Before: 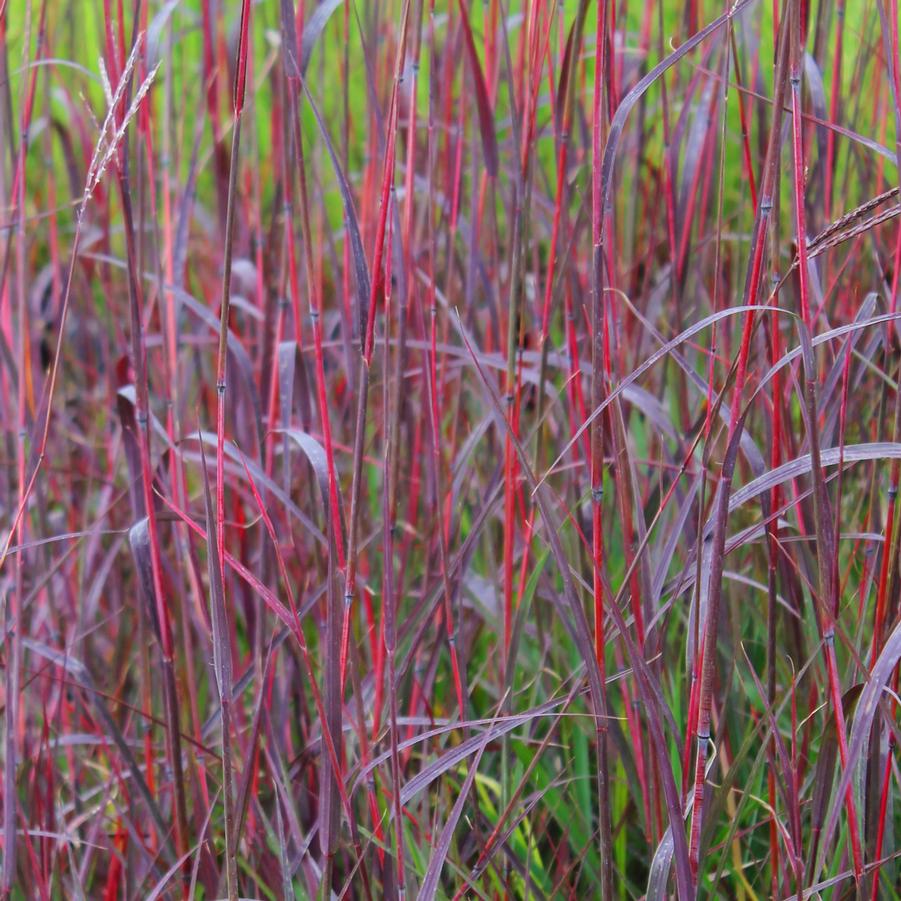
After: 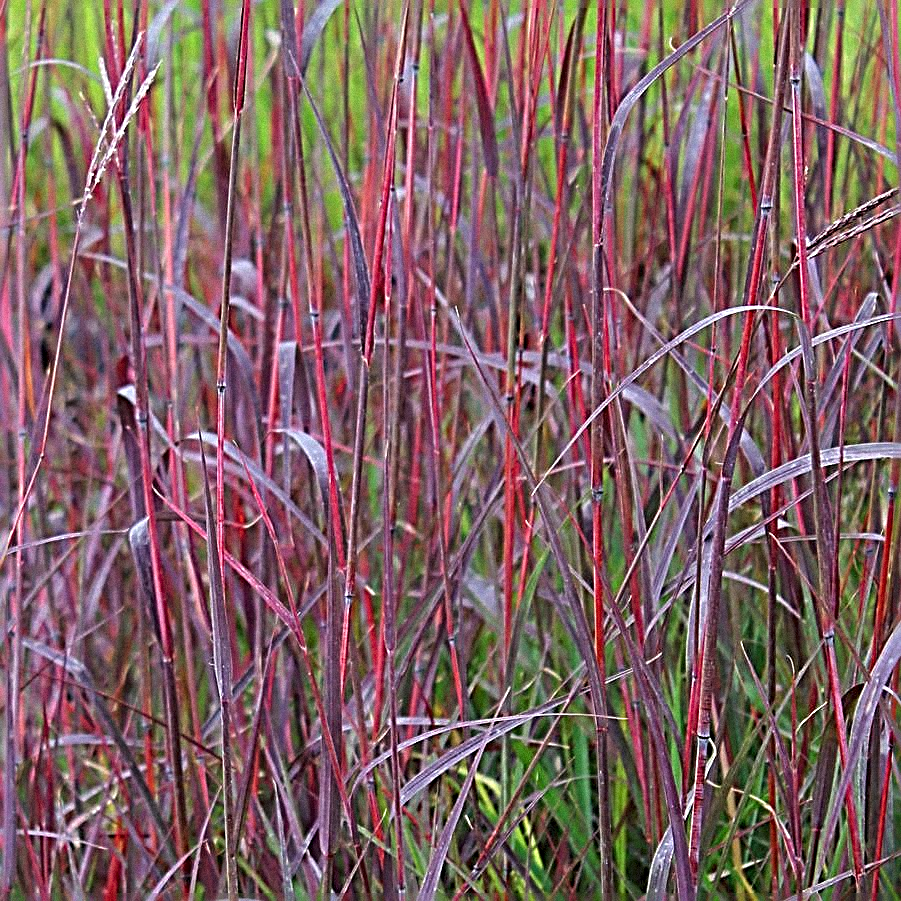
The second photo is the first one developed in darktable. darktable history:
grain: mid-tones bias 0%
sharpen: radius 3.158, amount 1.731
